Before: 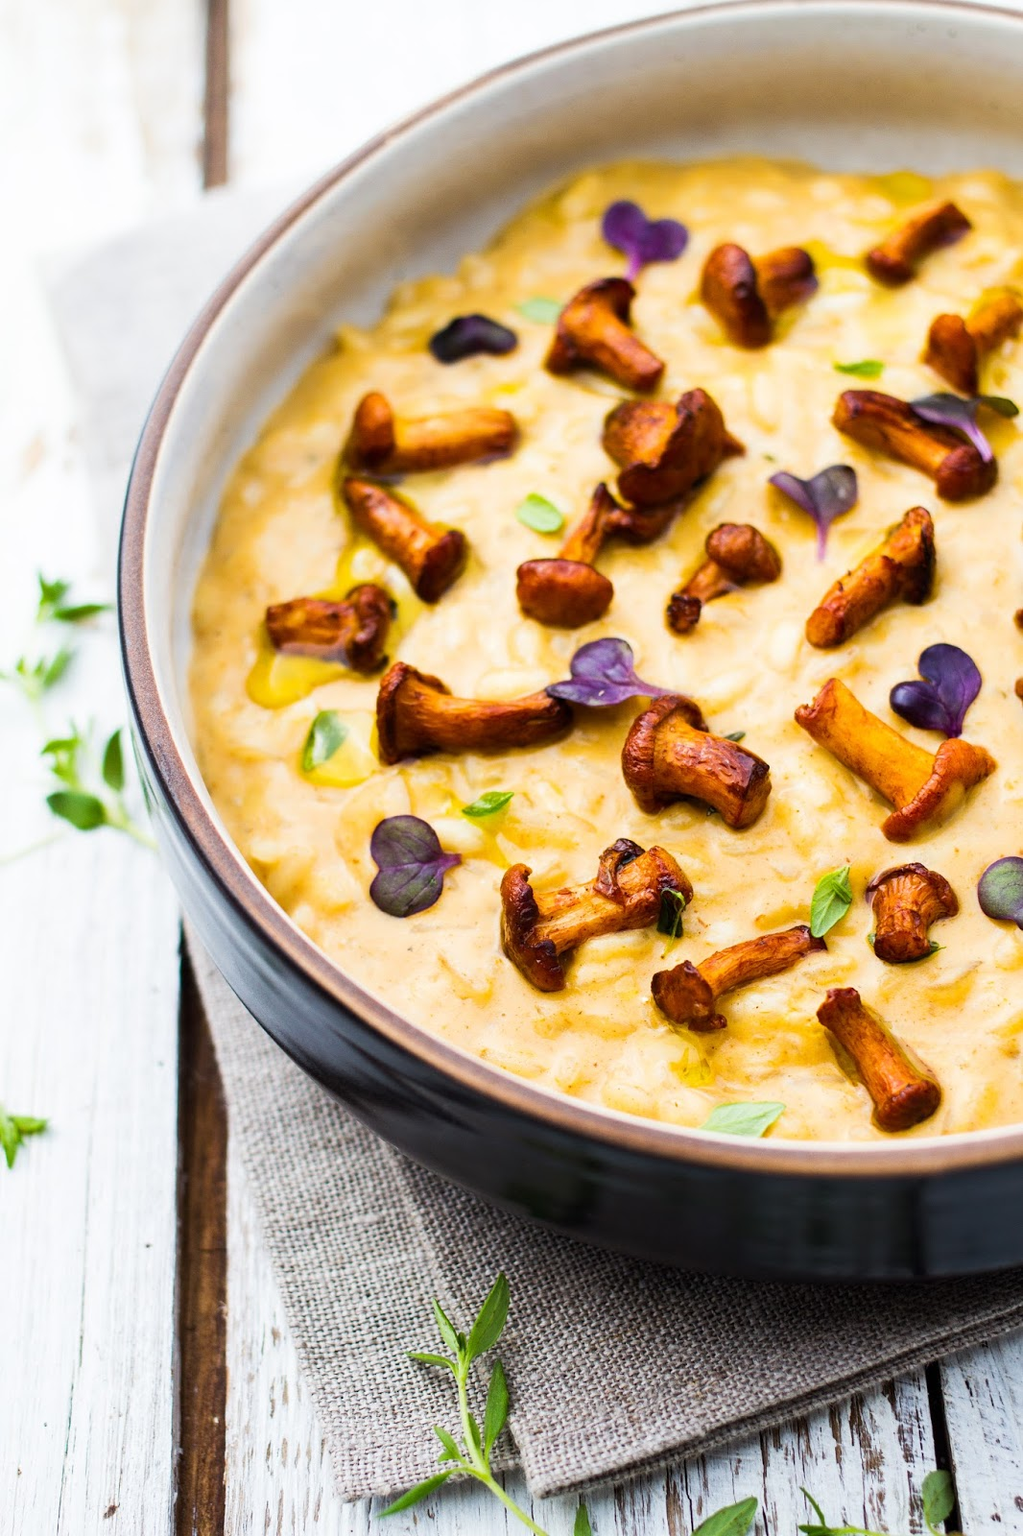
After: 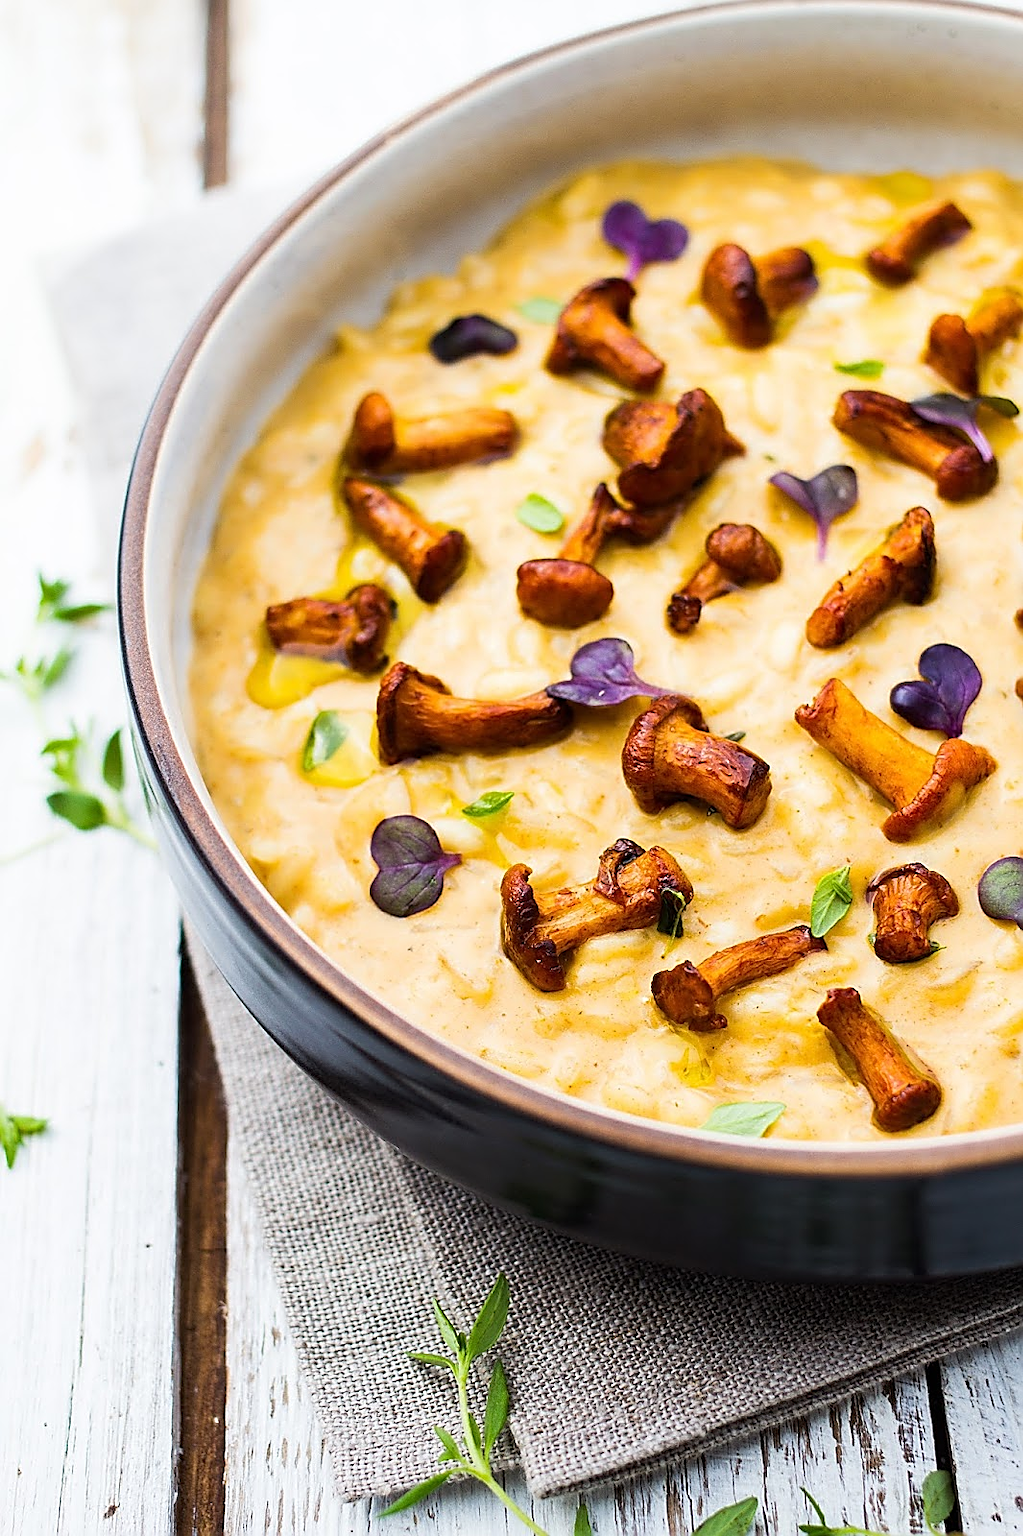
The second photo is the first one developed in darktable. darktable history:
sharpen: radius 1.426, amount 1.258, threshold 0.628
